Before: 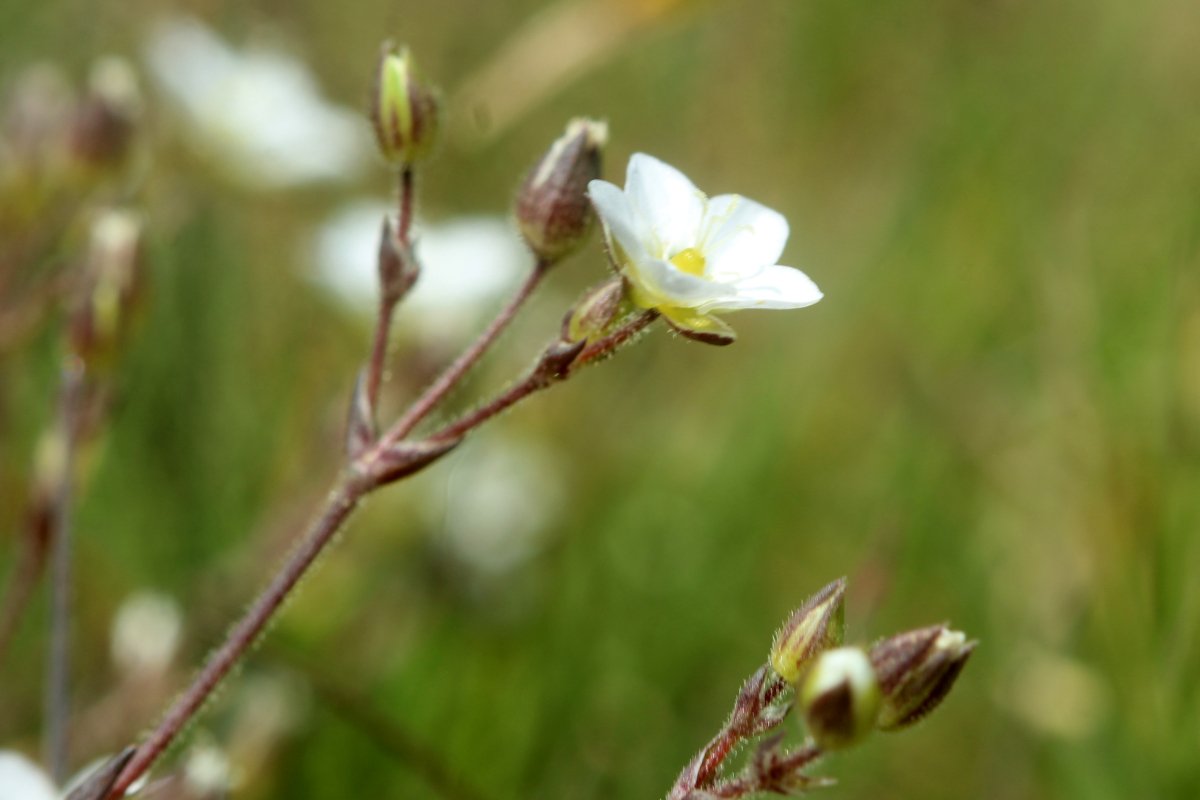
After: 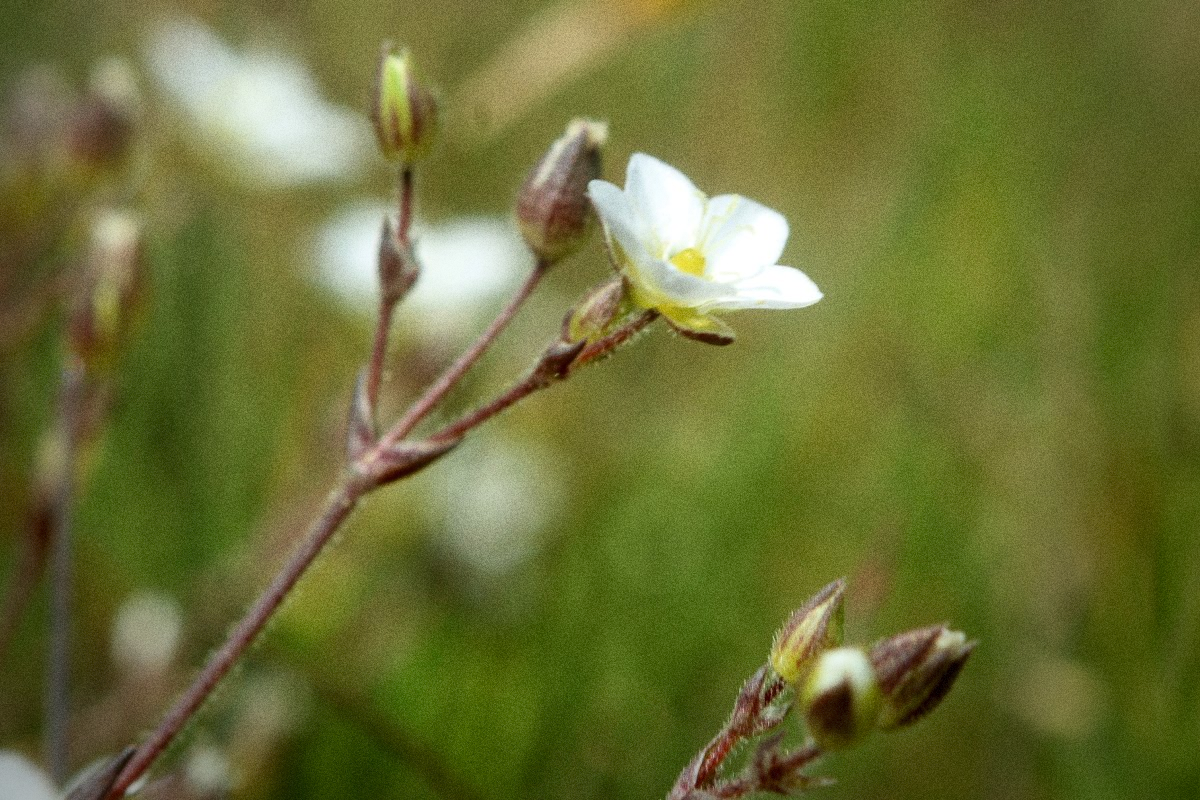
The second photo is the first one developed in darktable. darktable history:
grain: coarseness 11.82 ISO, strength 36.67%, mid-tones bias 74.17%
vignetting: fall-off start 68.33%, fall-off radius 30%, saturation 0.042, center (-0.066, -0.311), width/height ratio 0.992, shape 0.85, dithering 8-bit output
